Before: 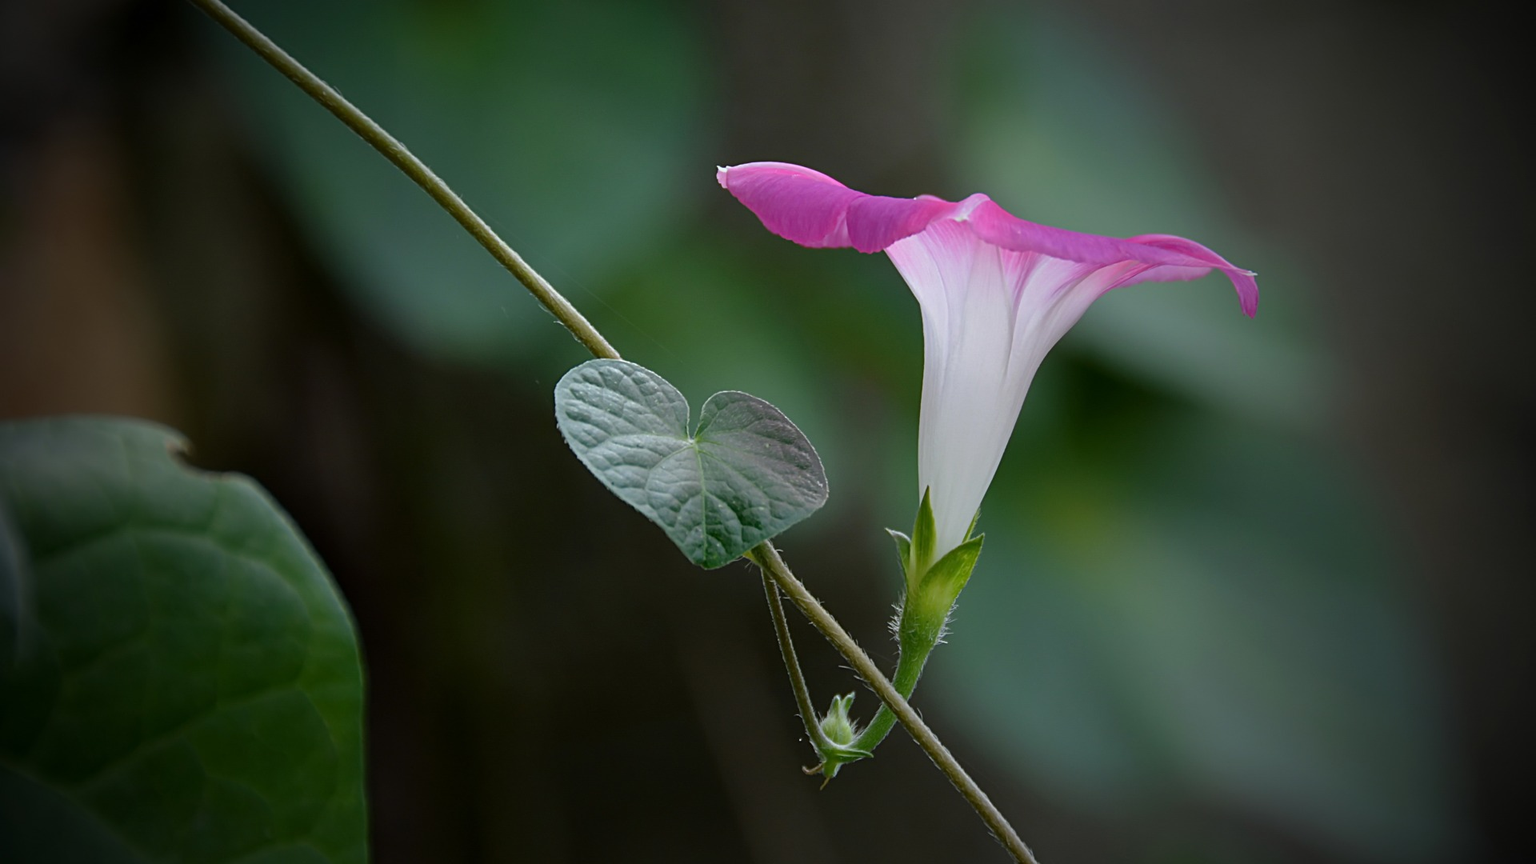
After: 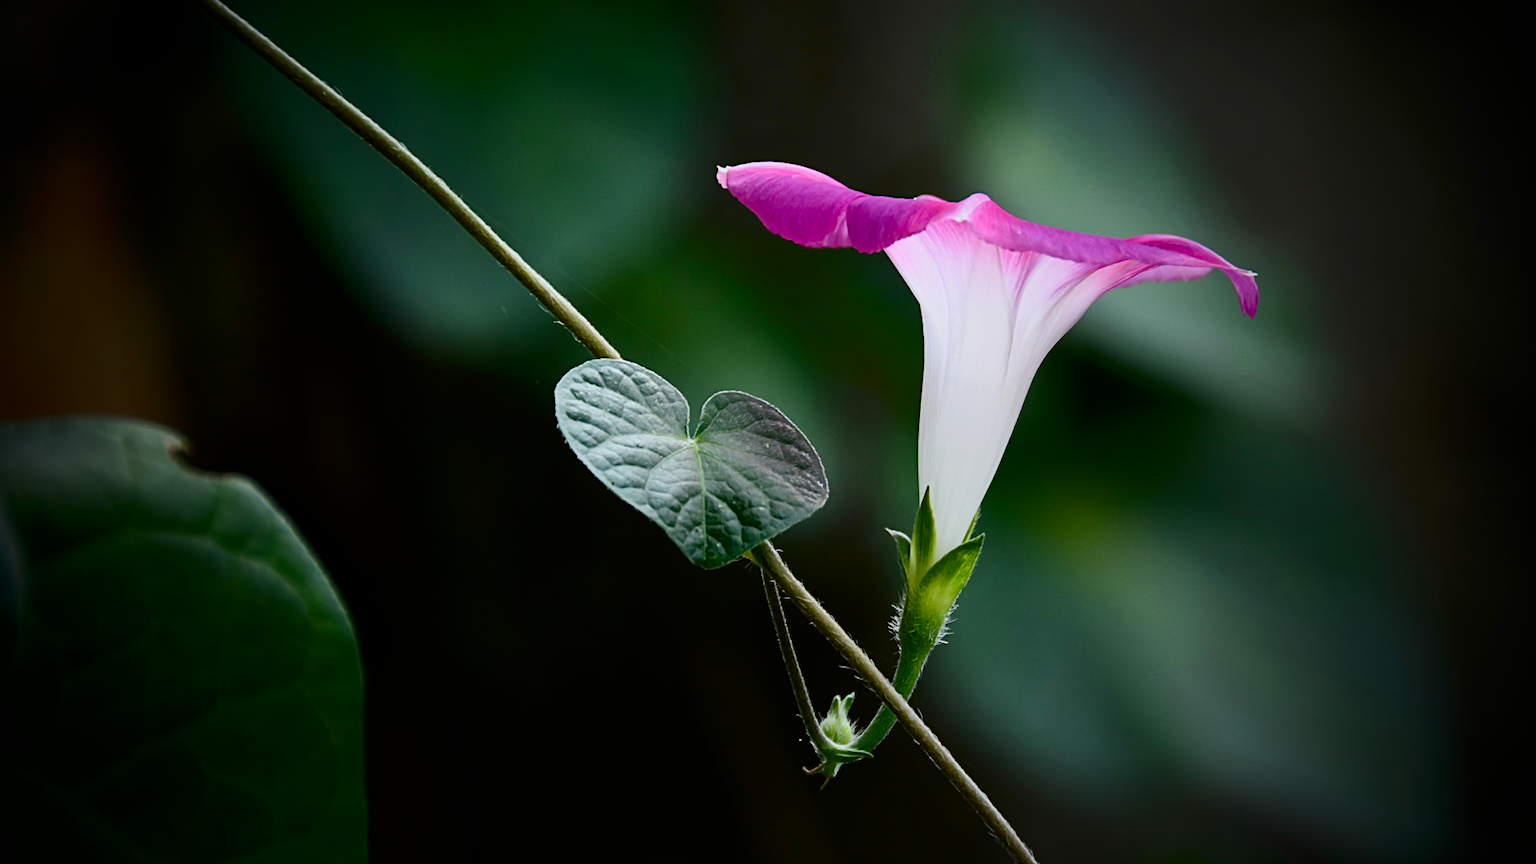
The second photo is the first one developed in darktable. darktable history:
exposure: compensate highlight preservation false
contrast brightness saturation: contrast 0.401, brightness 0.052, saturation 0.264
filmic rgb: black relative exposure -7.65 EV, white relative exposure 4.56 EV, hardness 3.61
